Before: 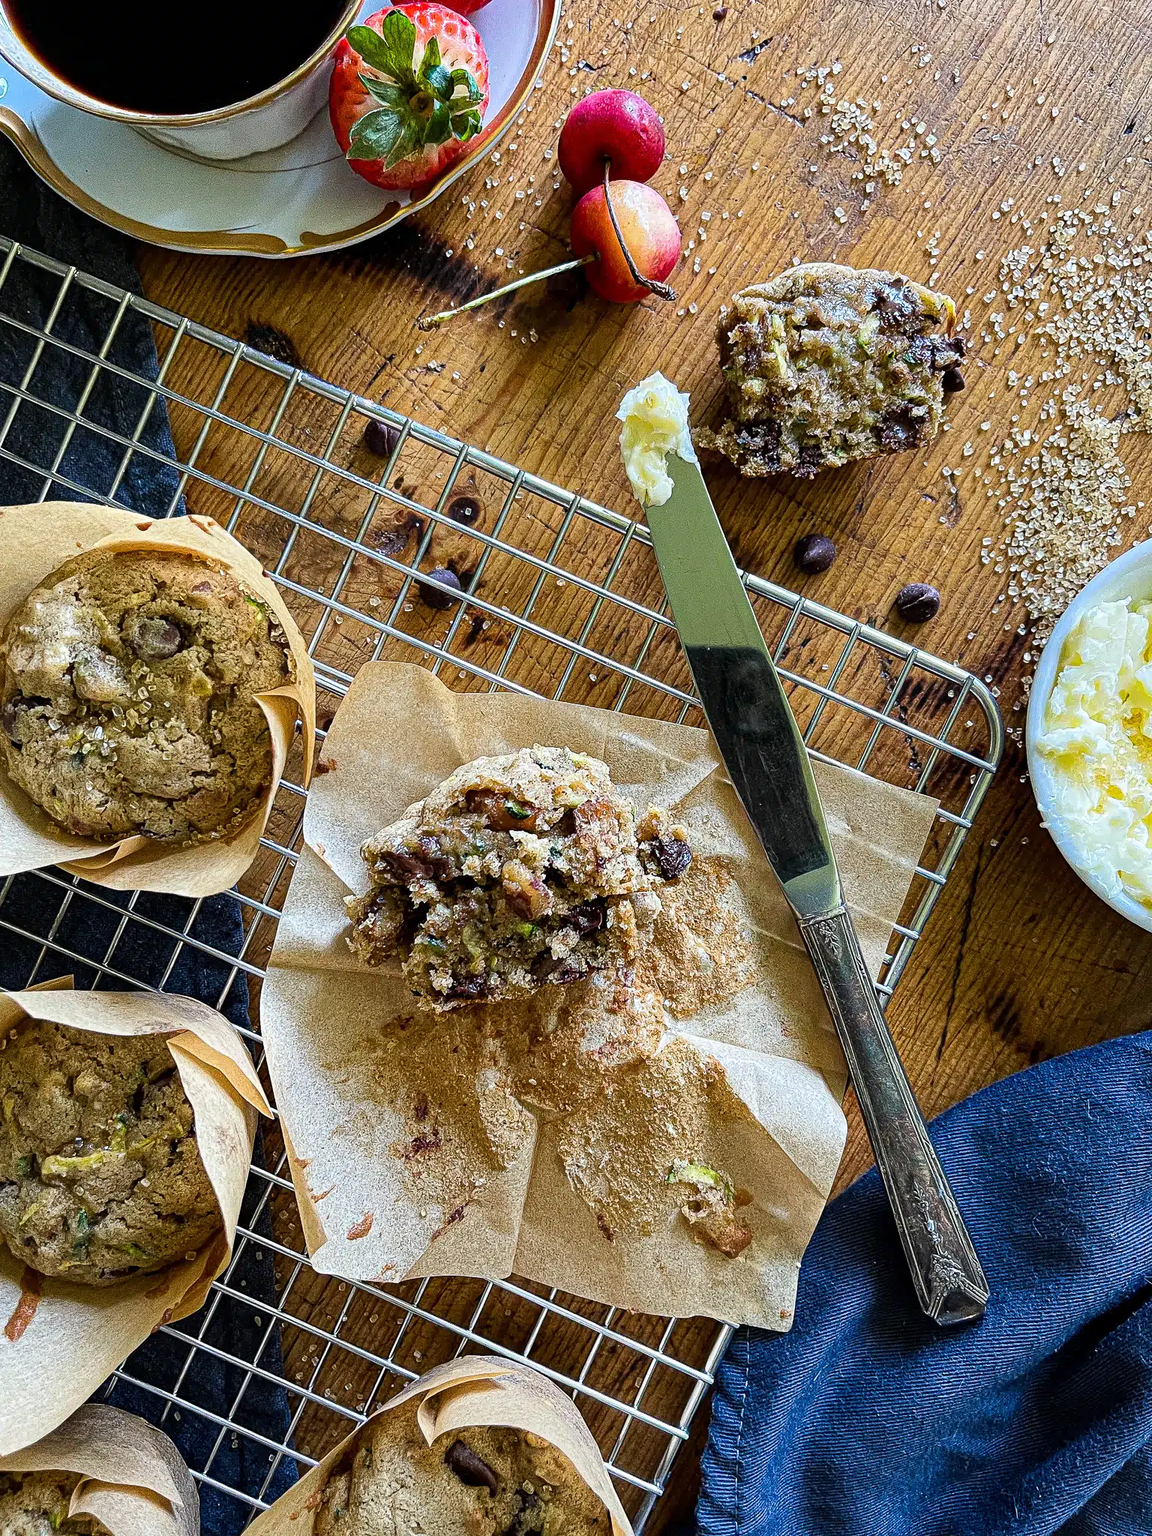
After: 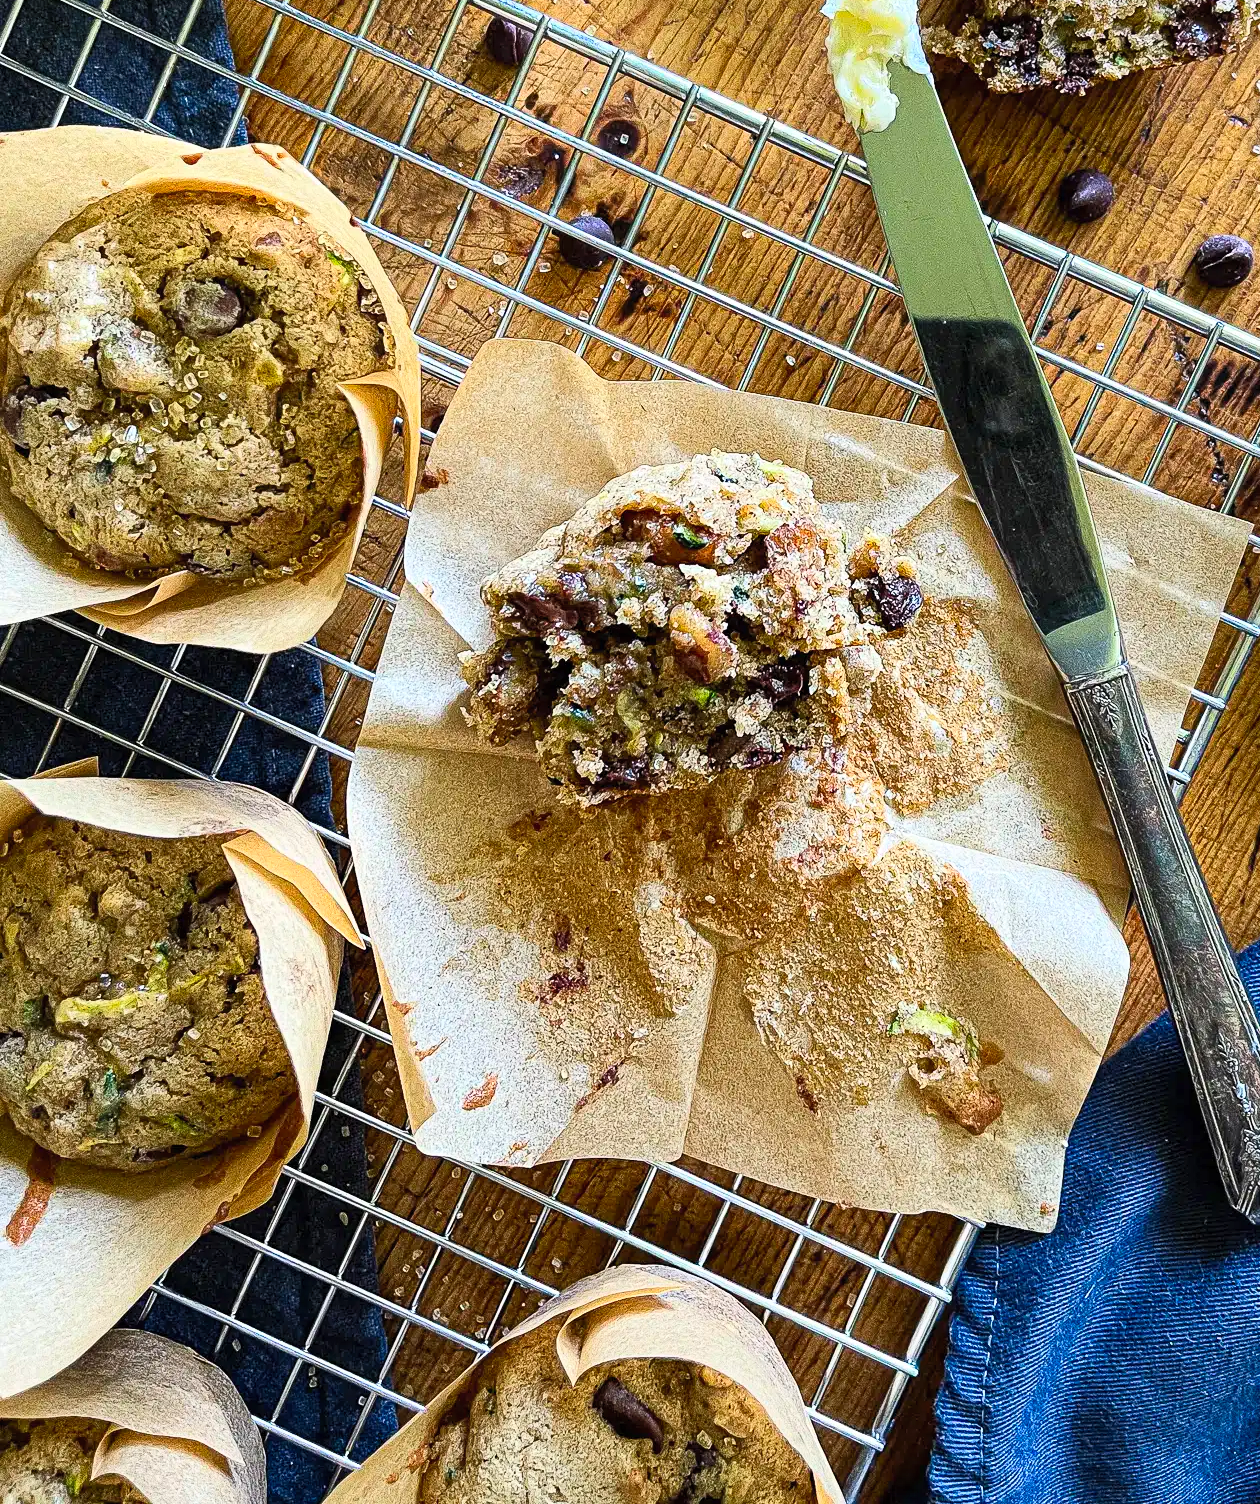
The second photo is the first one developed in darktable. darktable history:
crop: top 26.531%, right 17.959%
contrast brightness saturation: contrast 0.2, brightness 0.16, saturation 0.22
